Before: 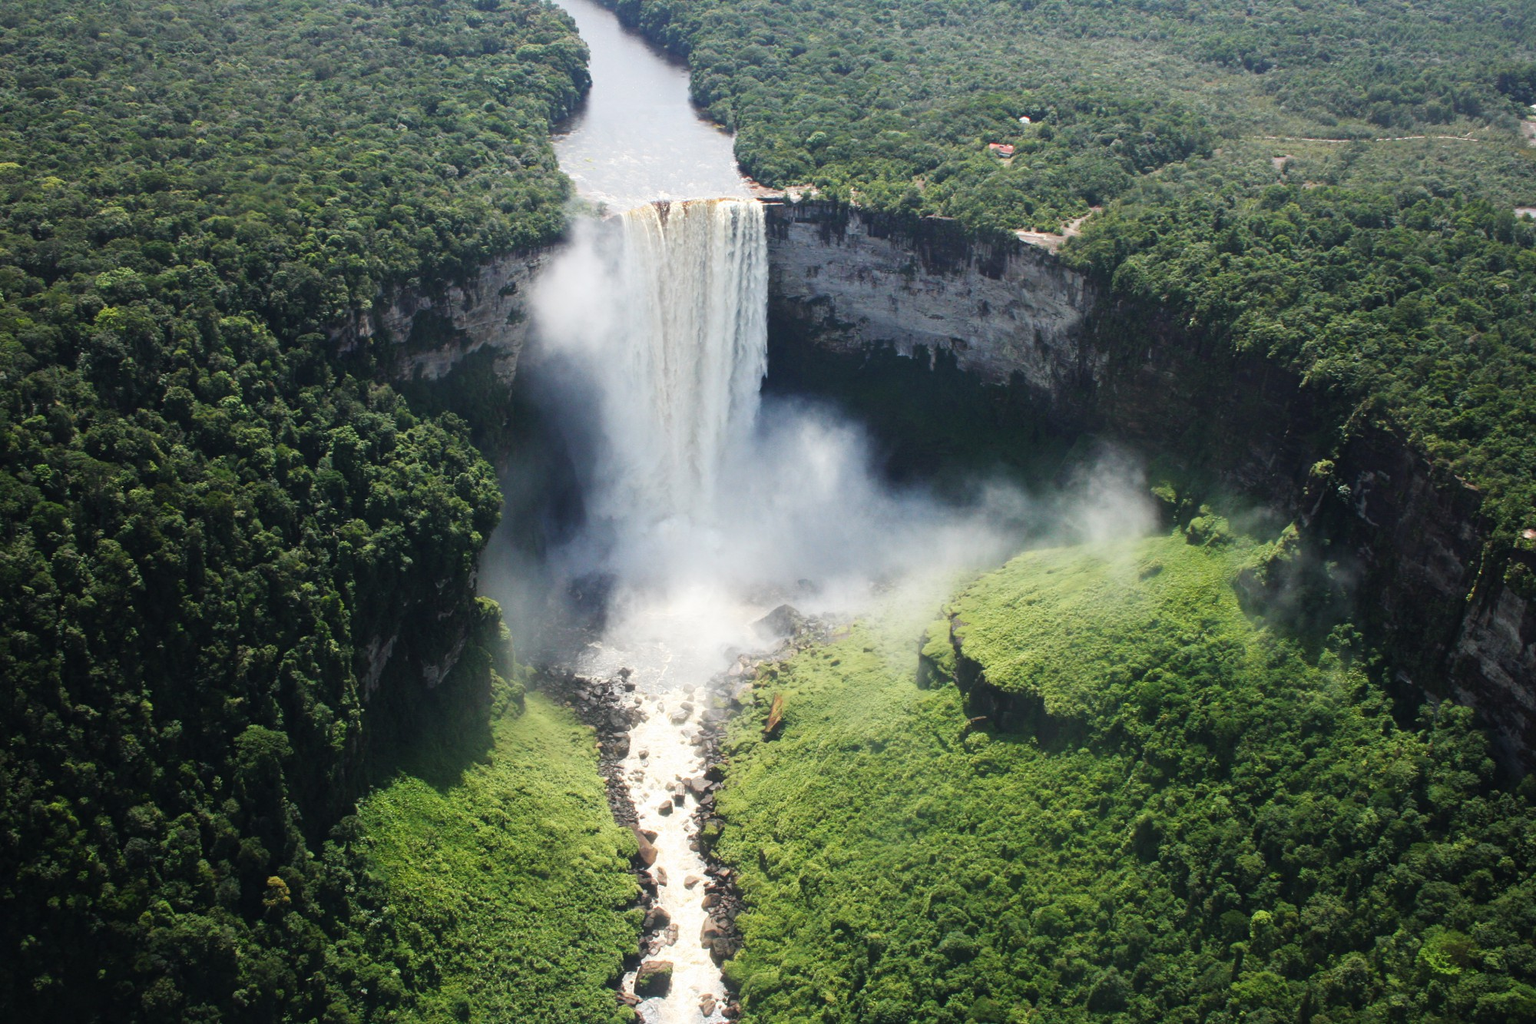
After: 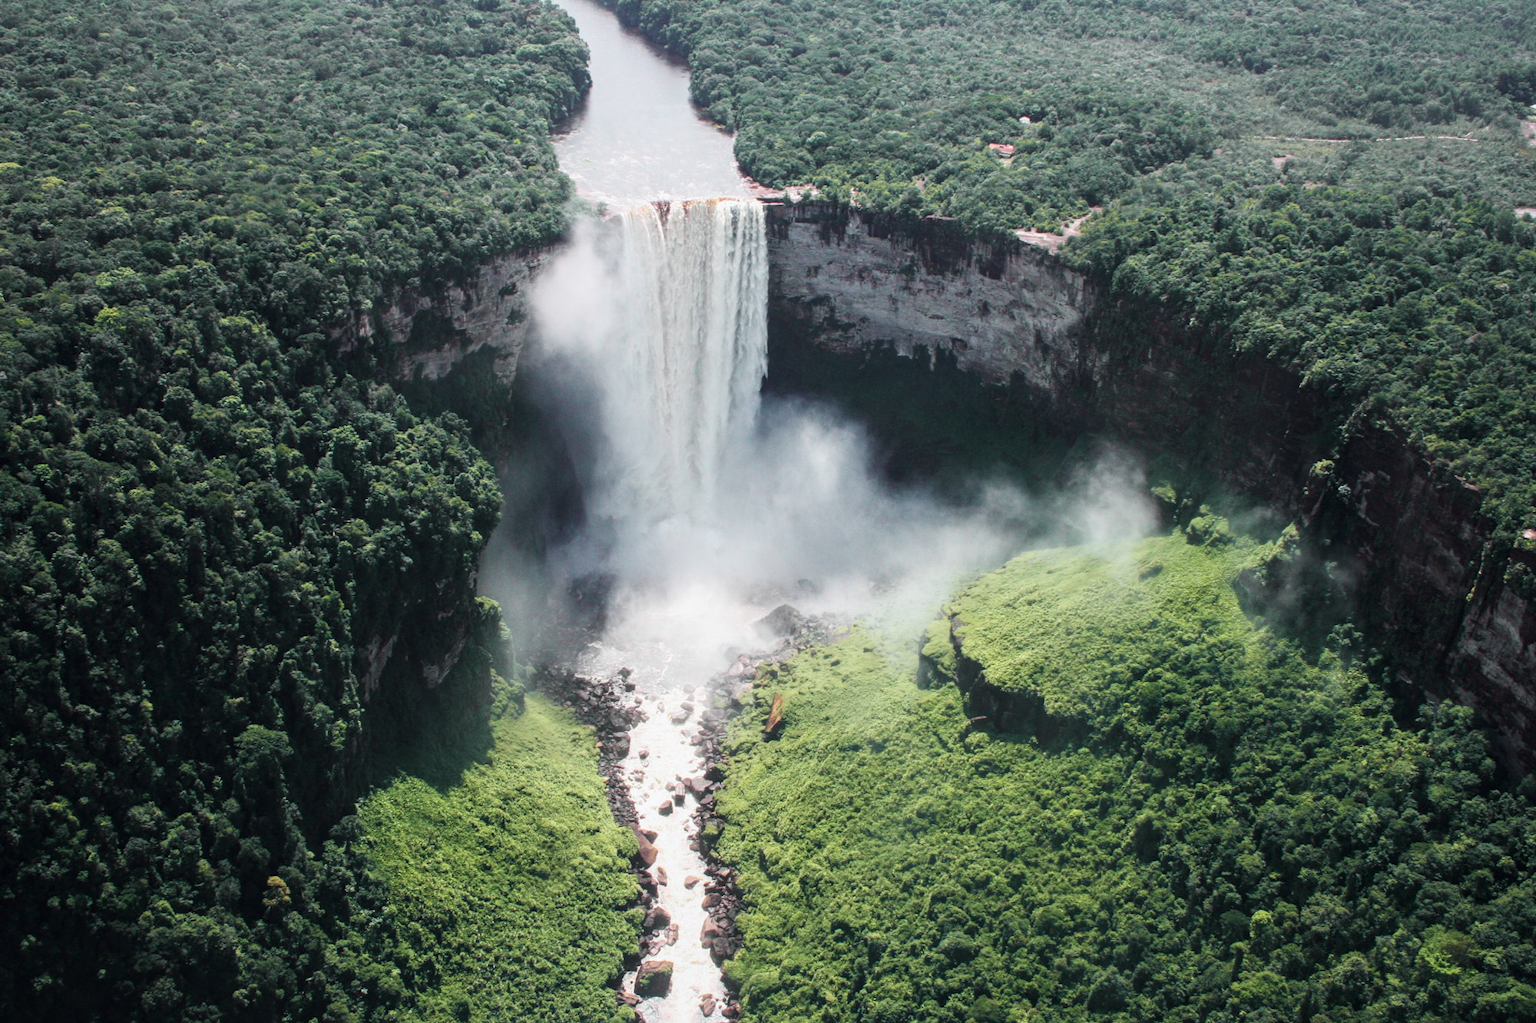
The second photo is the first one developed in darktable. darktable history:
local contrast: on, module defaults
tone curve: curves: ch0 [(0, 0) (0.822, 0.825) (0.994, 0.955)]; ch1 [(0, 0) (0.226, 0.261) (0.383, 0.397) (0.46, 0.46) (0.498, 0.501) (0.524, 0.543) (0.578, 0.575) (1, 1)]; ch2 [(0, 0) (0.438, 0.456) (0.5, 0.495) (0.547, 0.515) (0.597, 0.58) (0.629, 0.603) (1, 1)], color space Lab, independent channels, preserve colors none
